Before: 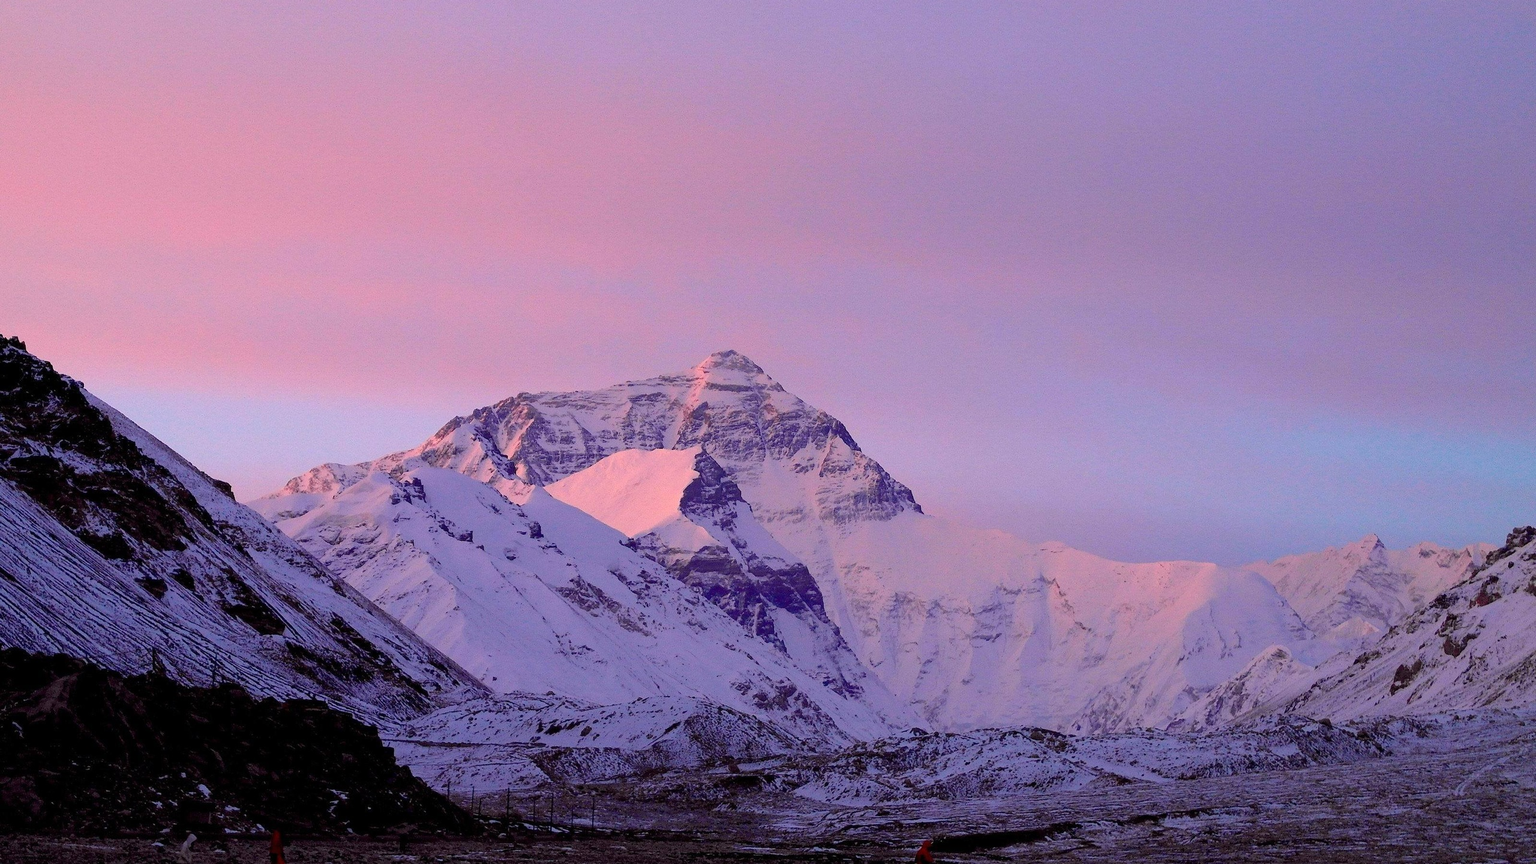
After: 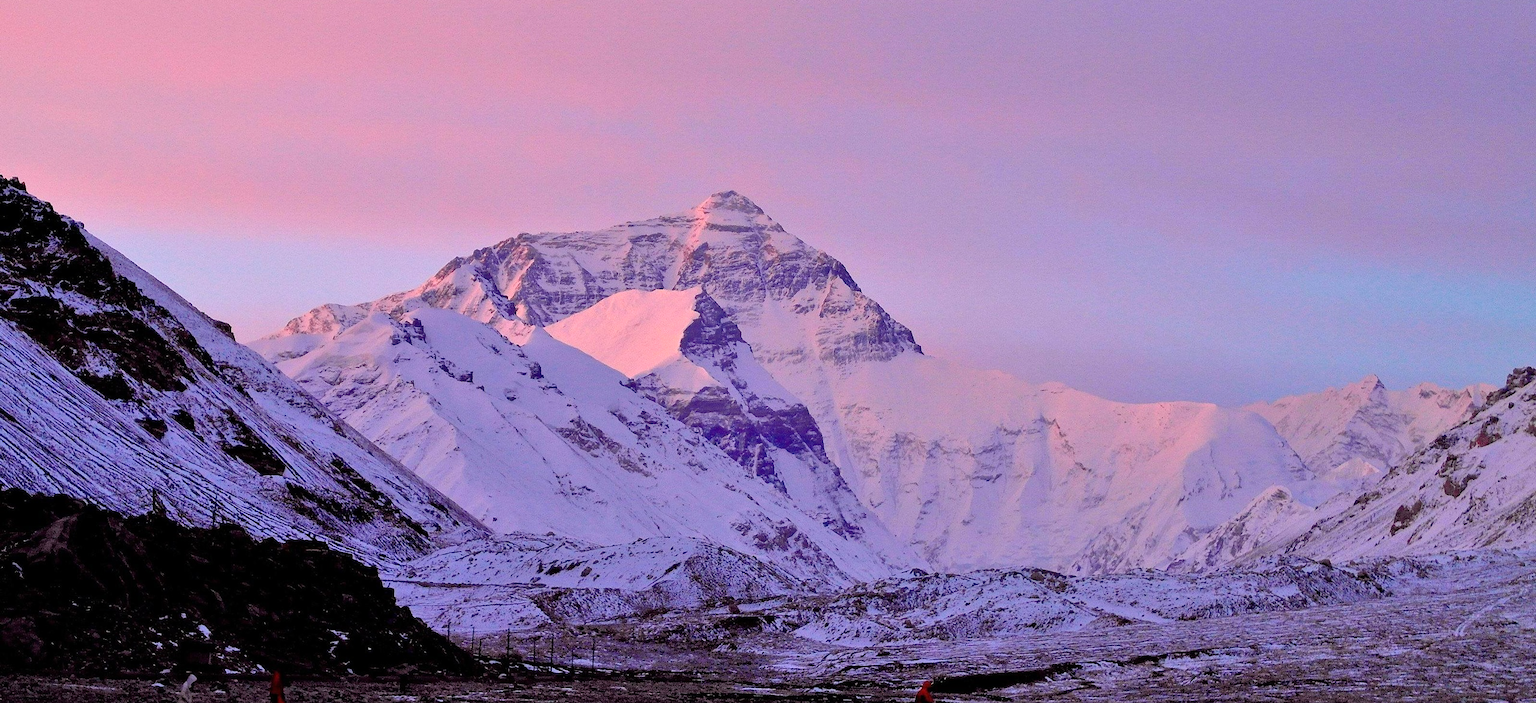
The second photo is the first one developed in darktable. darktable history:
crop and rotate: top 18.507%
tone equalizer: -7 EV 0.15 EV, -6 EV 0.6 EV, -5 EV 1.15 EV, -4 EV 1.33 EV, -3 EV 1.15 EV, -2 EV 0.6 EV, -1 EV 0.15 EV, mask exposure compensation -0.5 EV
